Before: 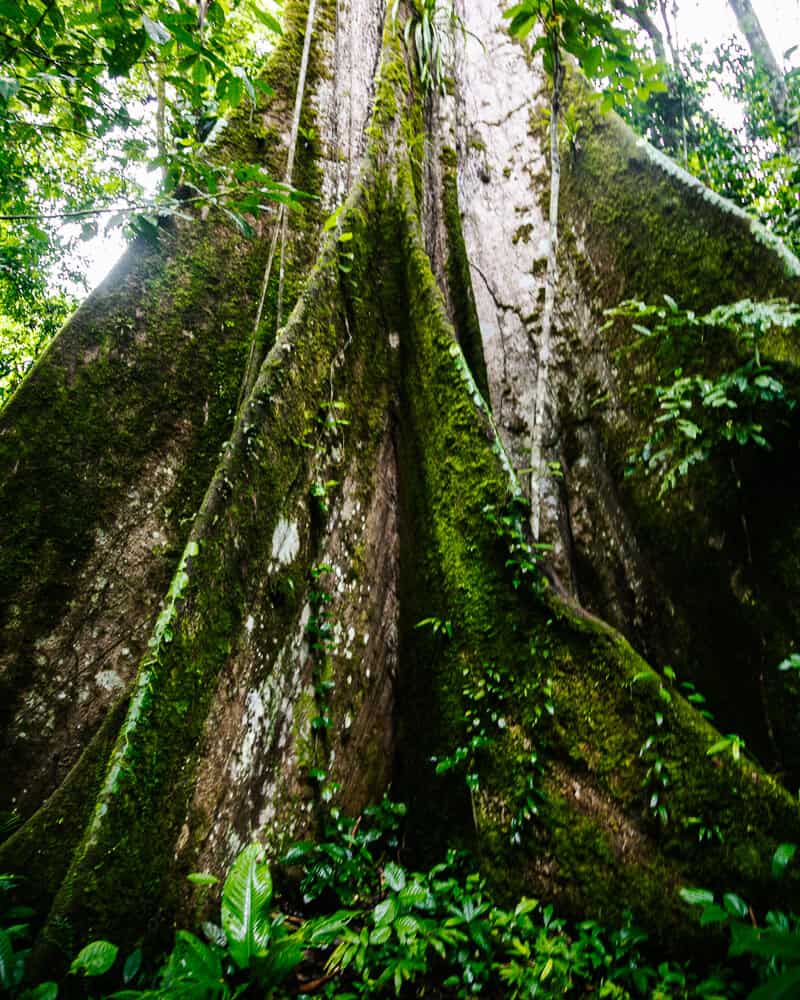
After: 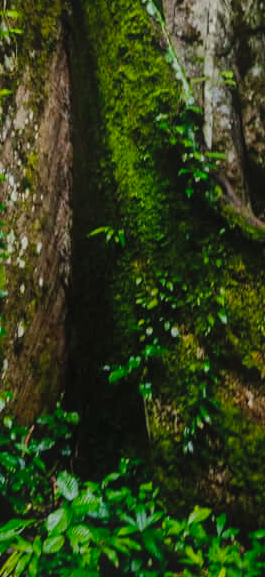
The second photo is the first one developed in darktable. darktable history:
exposure: black level correction 0, exposure -0.766 EV, compensate highlight preservation false
contrast brightness saturation: contrast 0.07, brightness 0.18, saturation 0.4
contrast equalizer: octaves 7, y [[0.6 ×6], [0.55 ×6], [0 ×6], [0 ×6], [0 ×6]], mix -0.3
crop: left 40.878%, top 39.176%, right 25.993%, bottom 3.081%
